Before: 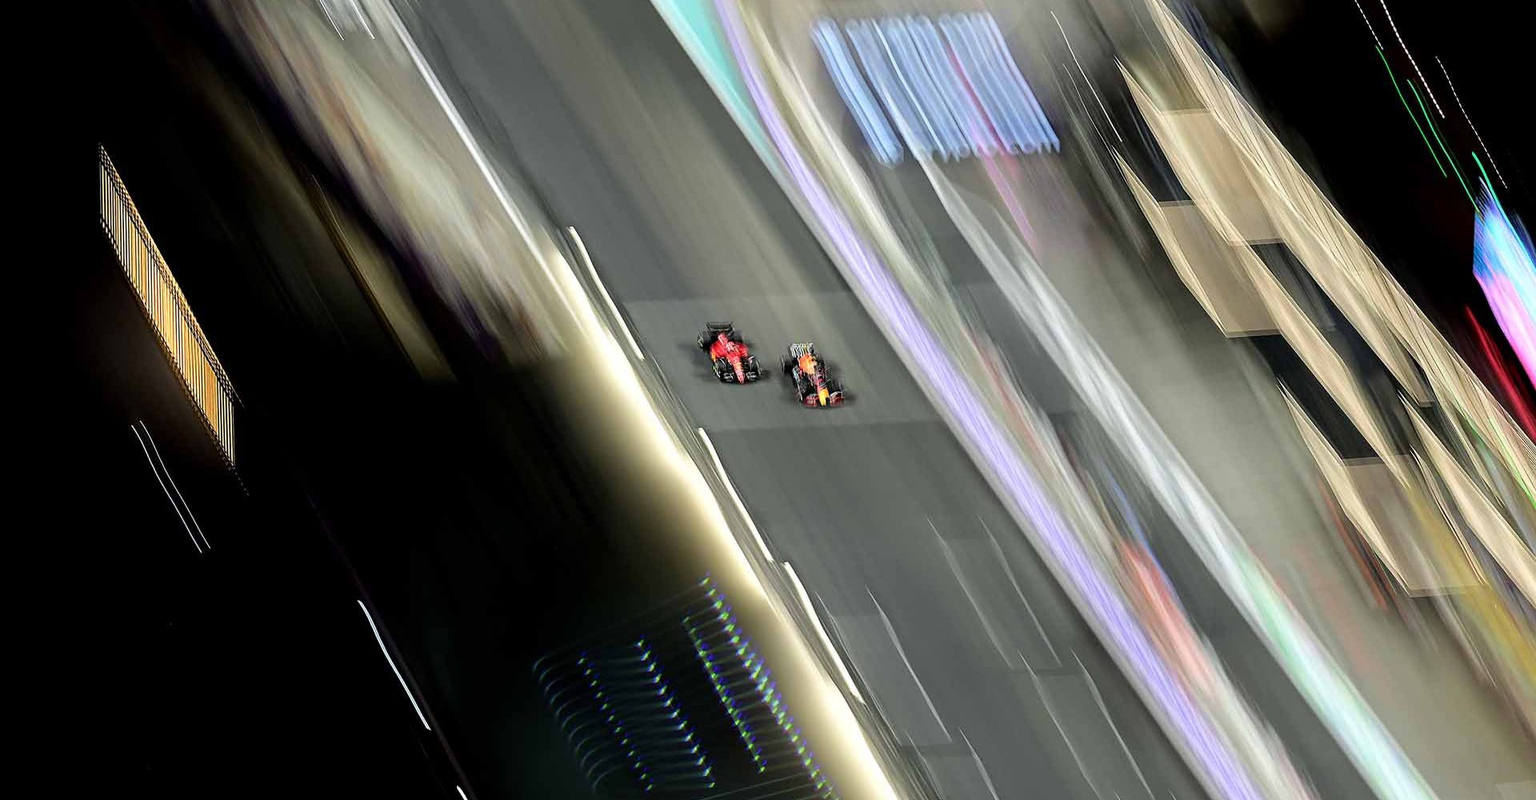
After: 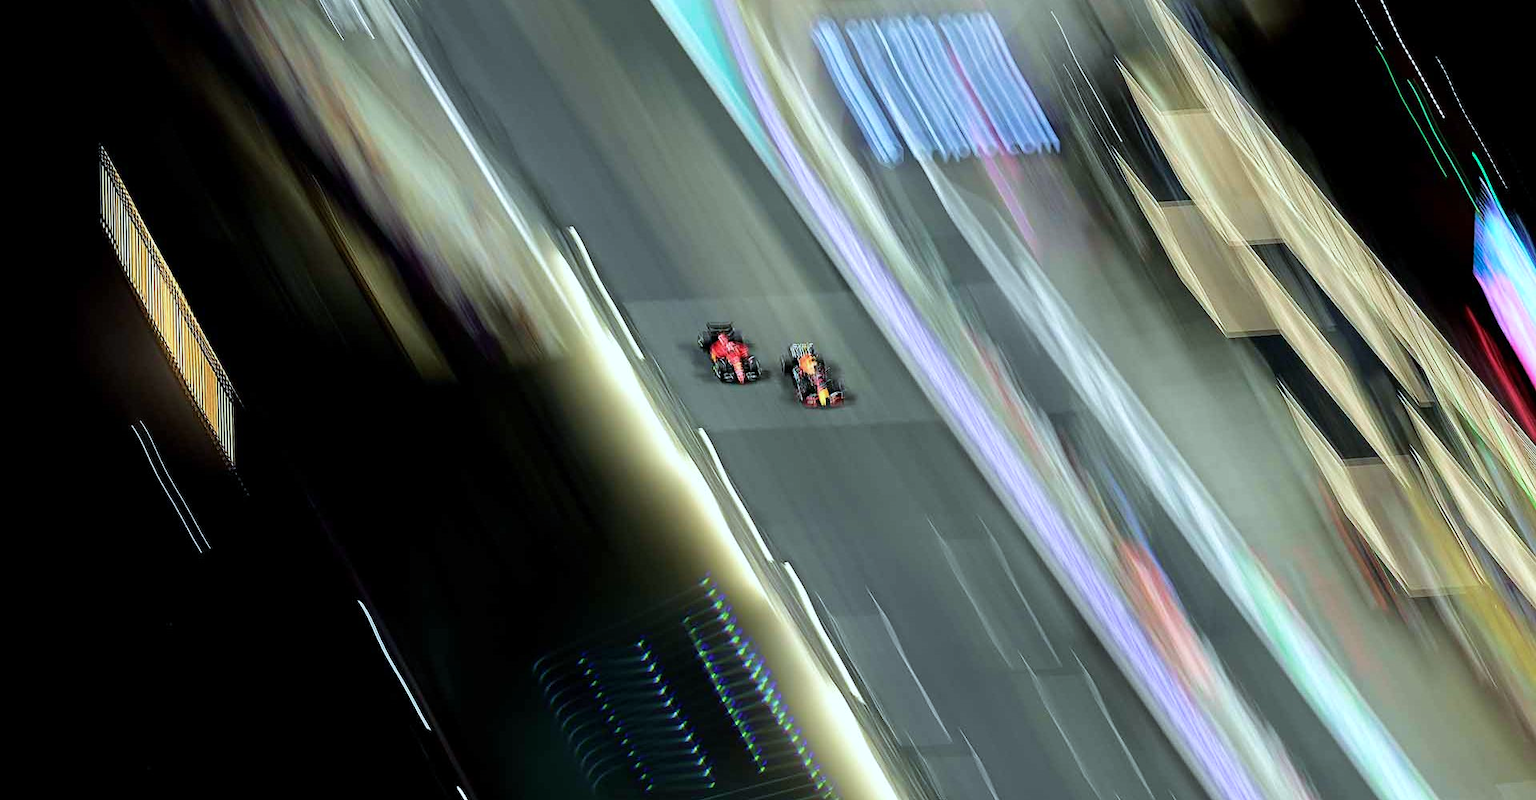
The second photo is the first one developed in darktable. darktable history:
velvia: on, module defaults
color calibration: illuminant Planckian (black body), adaptation linear Bradford (ICC v4), x 0.364, y 0.367, temperature 4417.56 K, saturation algorithm version 1 (2020)
